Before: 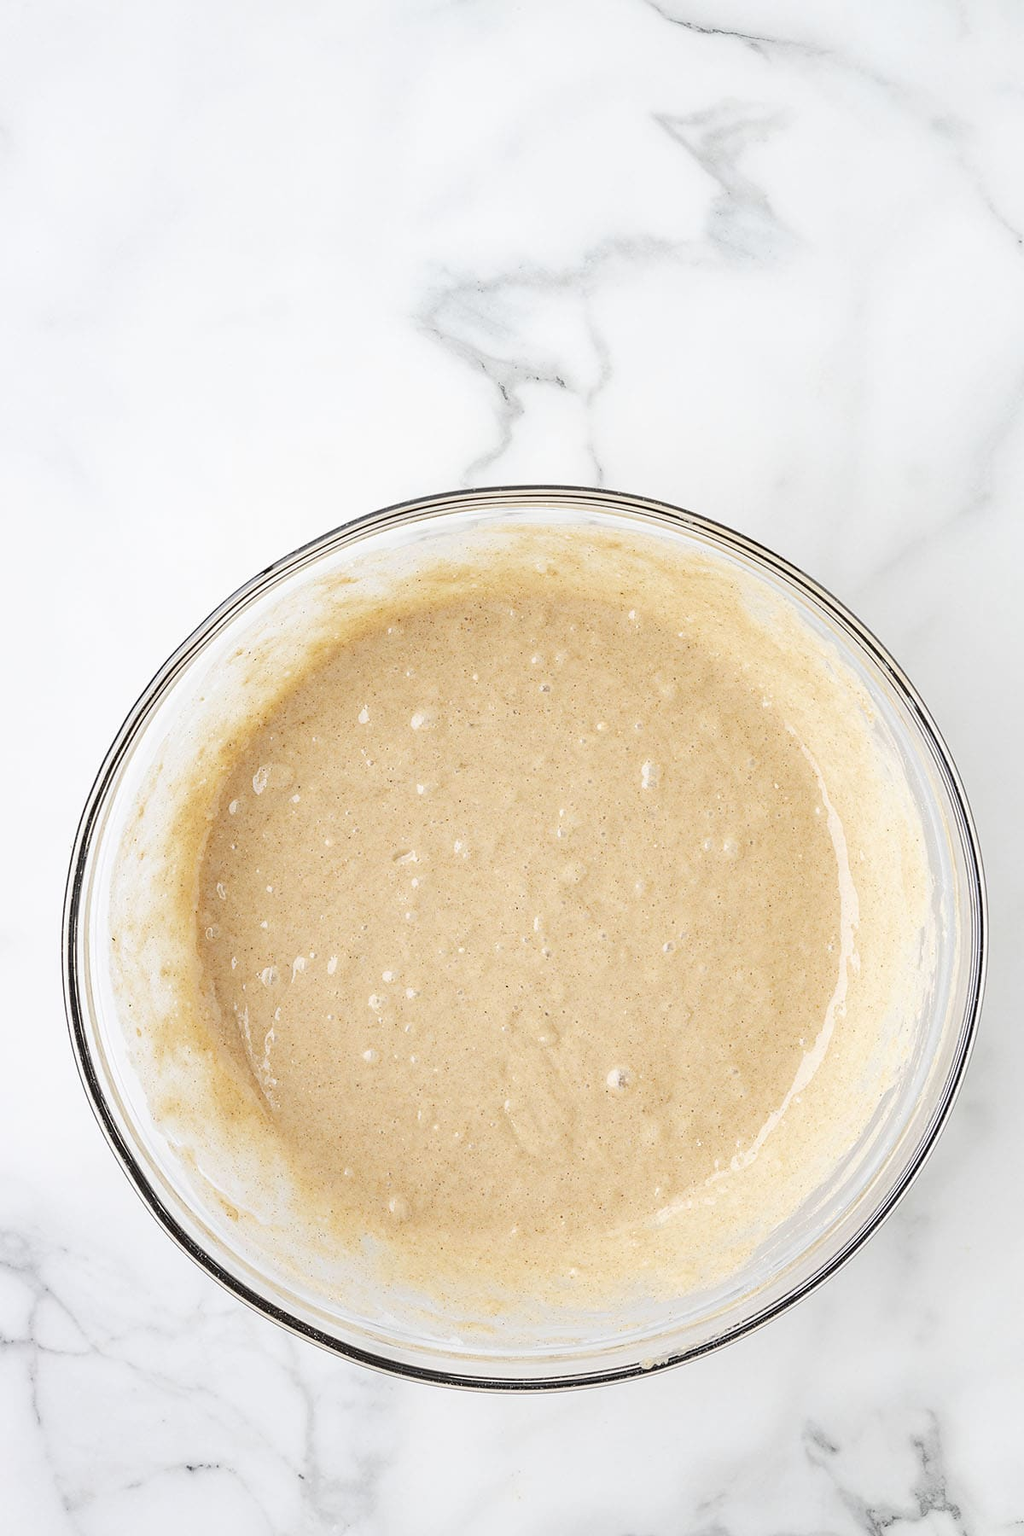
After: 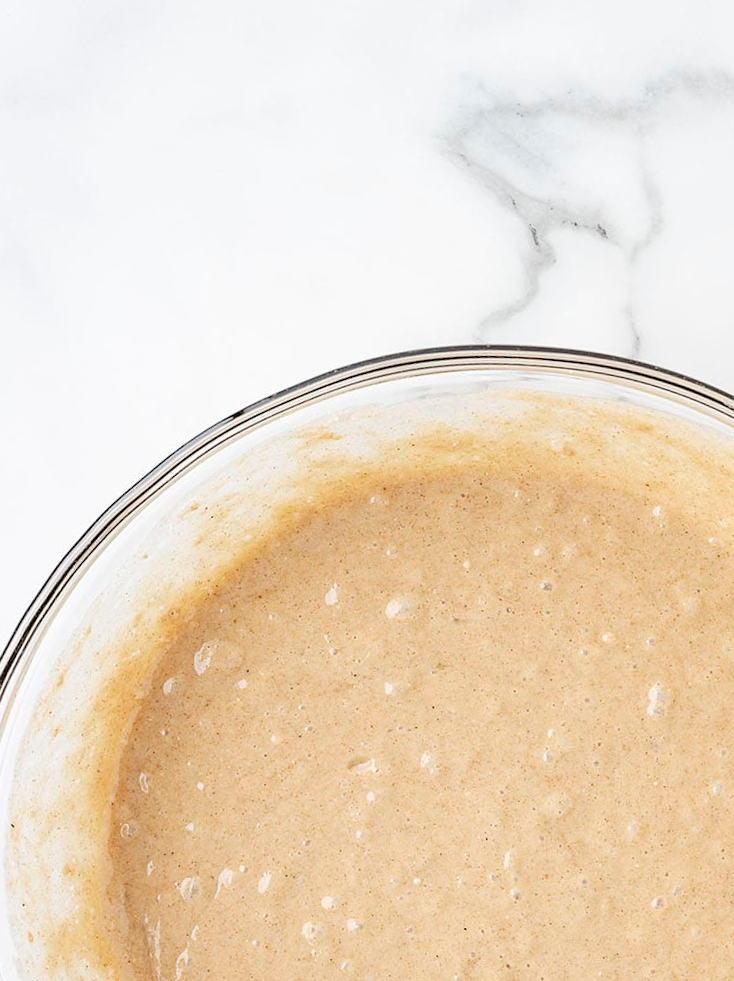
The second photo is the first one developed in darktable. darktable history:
crop and rotate: angle -6.02°, left 2.251%, top 6.816%, right 27.252%, bottom 30.364%
